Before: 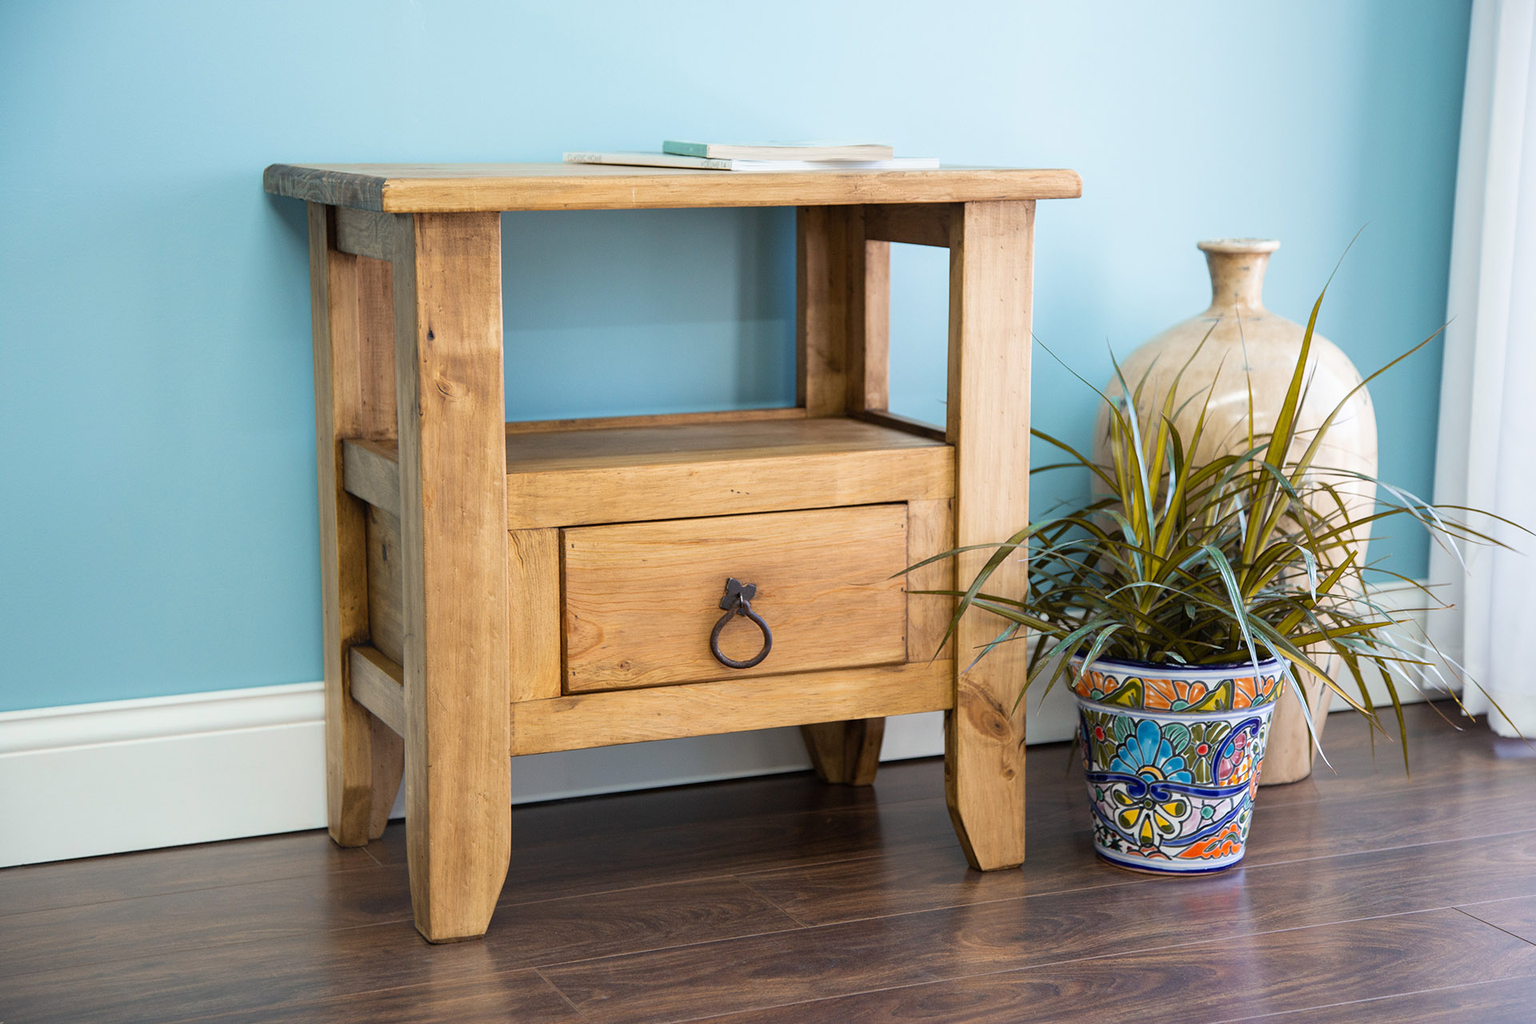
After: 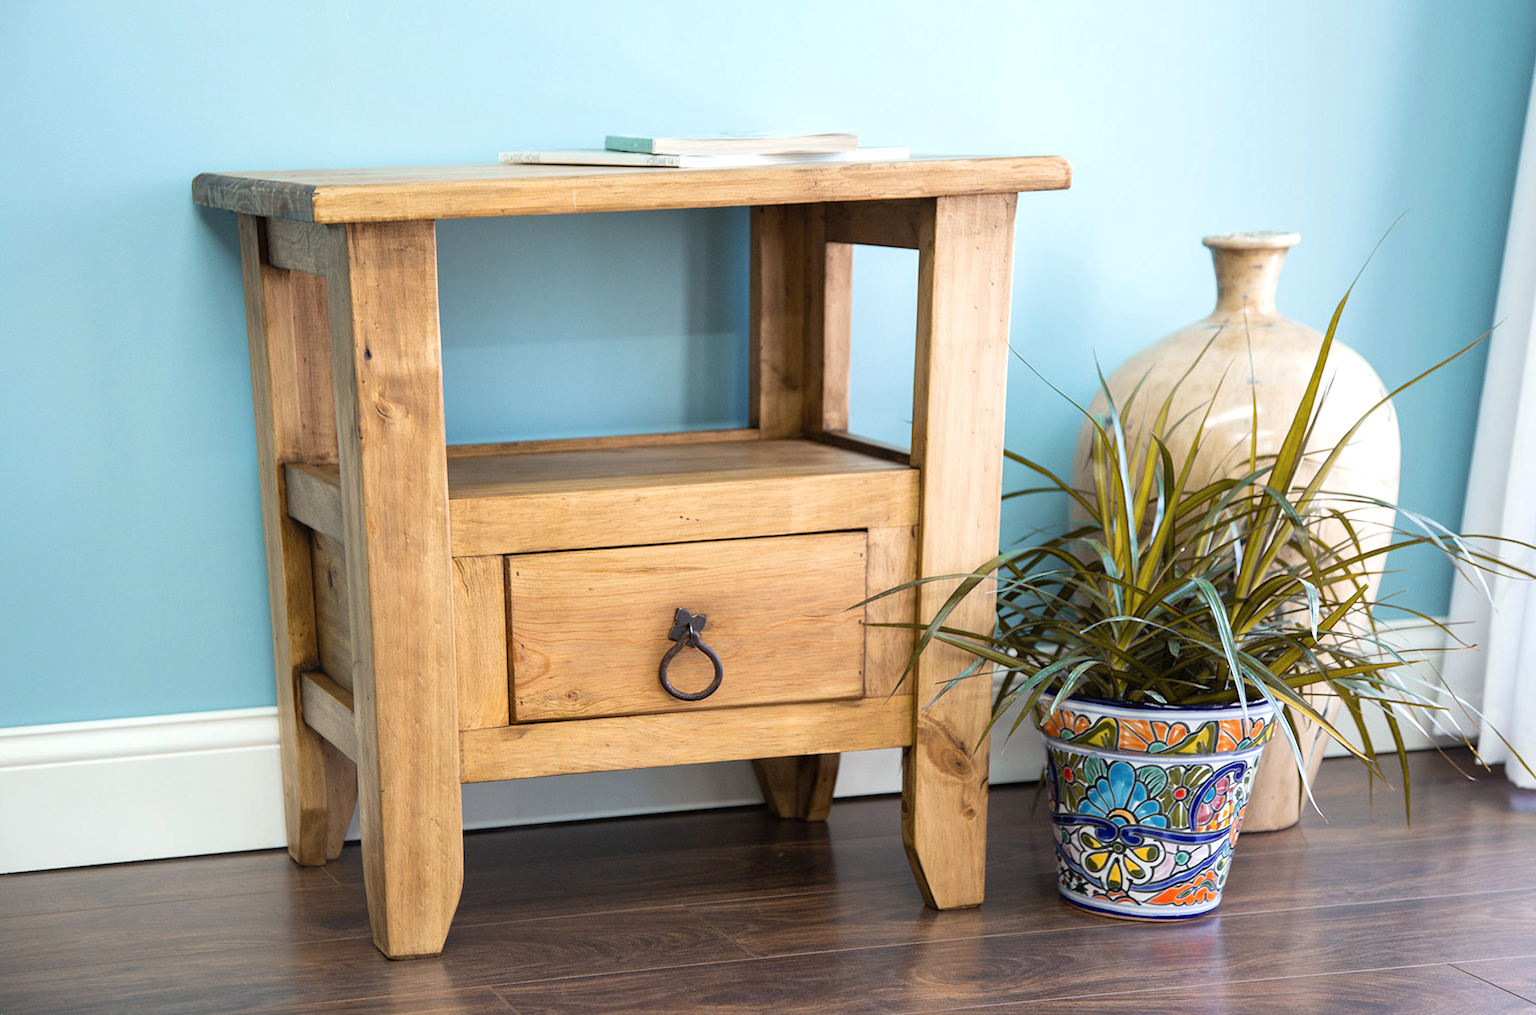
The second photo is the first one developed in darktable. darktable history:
rotate and perspective: rotation 0.062°, lens shift (vertical) 0.115, lens shift (horizontal) -0.133, crop left 0.047, crop right 0.94, crop top 0.061, crop bottom 0.94
shadows and highlights: radius 44.78, white point adjustment 6.64, compress 79.65%, highlights color adjustment 78.42%, soften with gaussian
